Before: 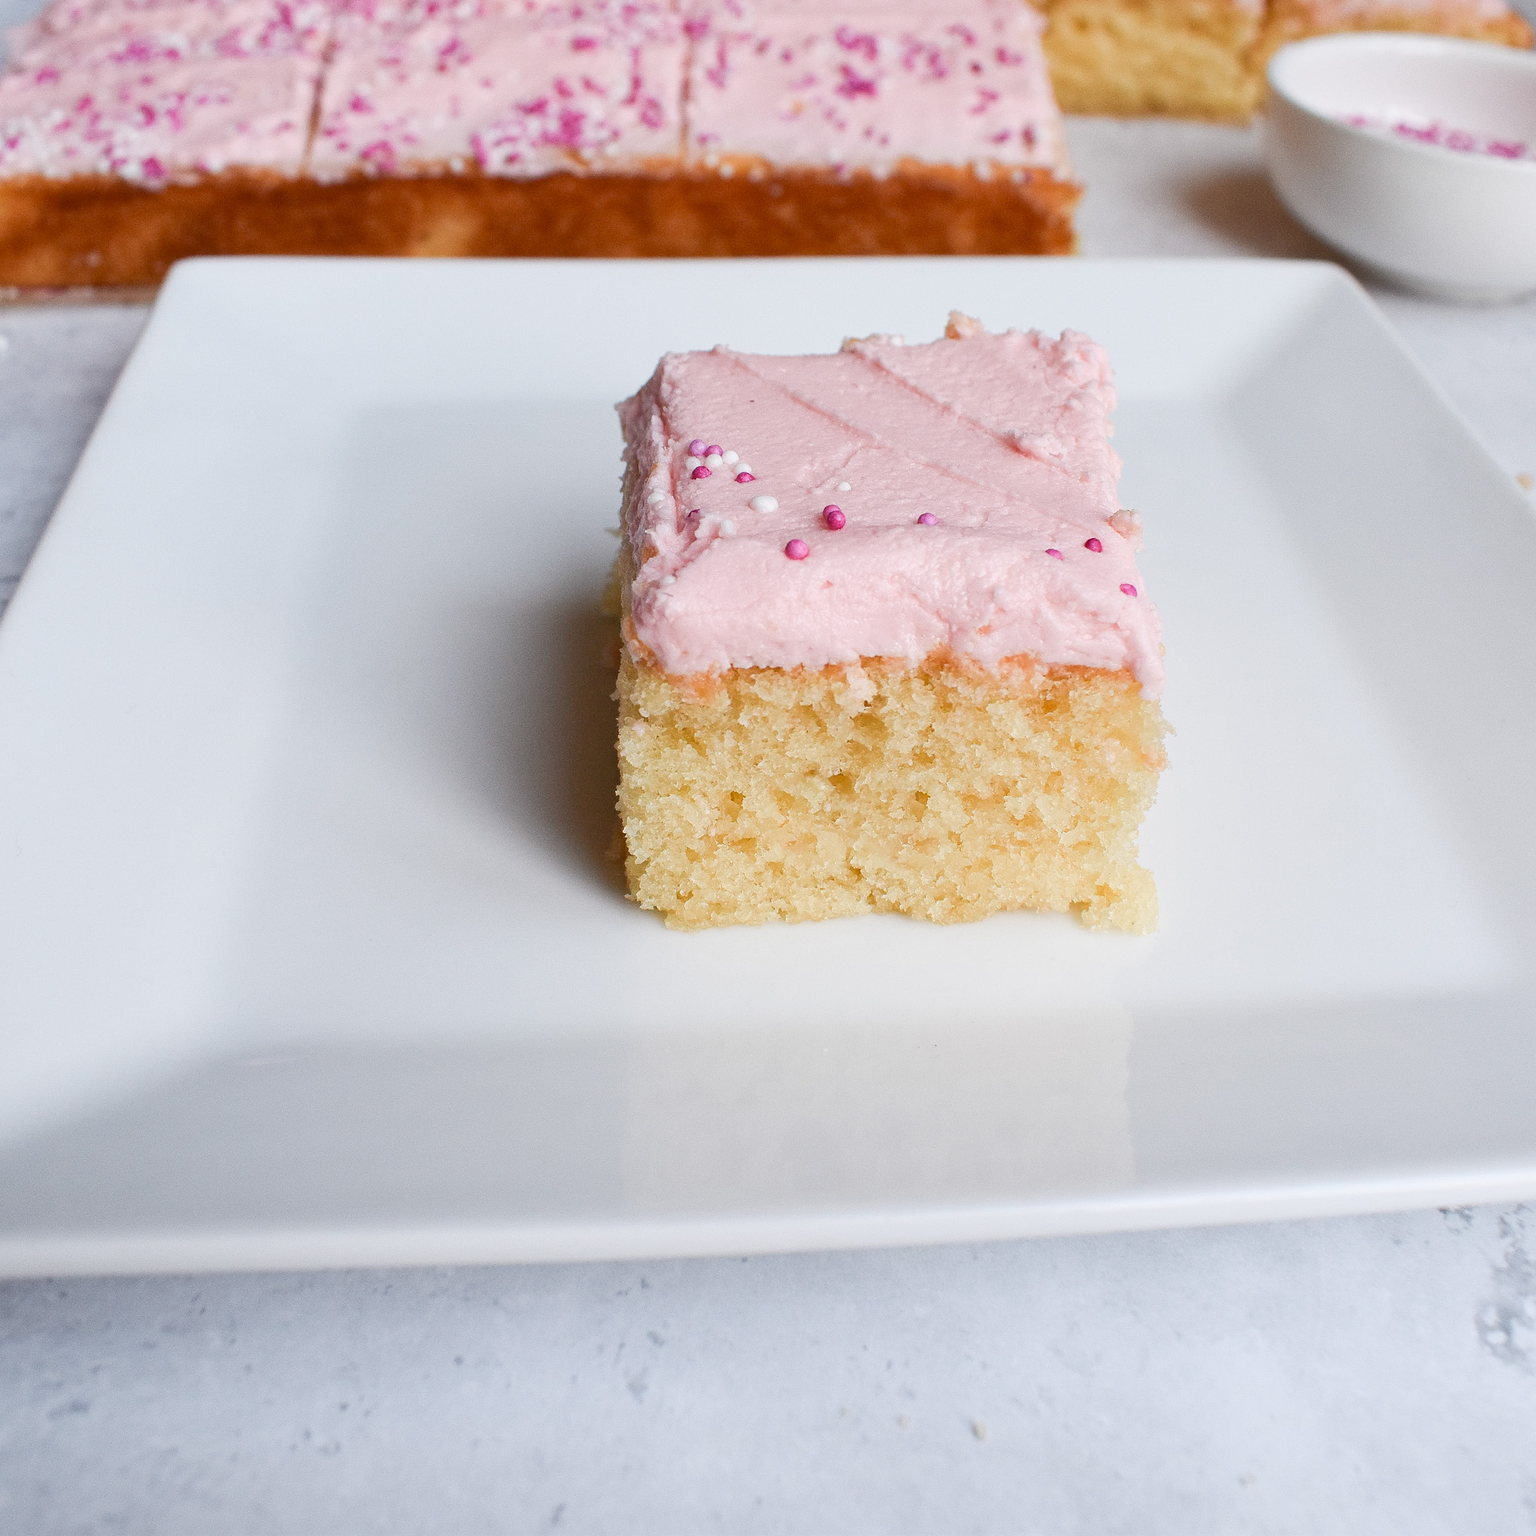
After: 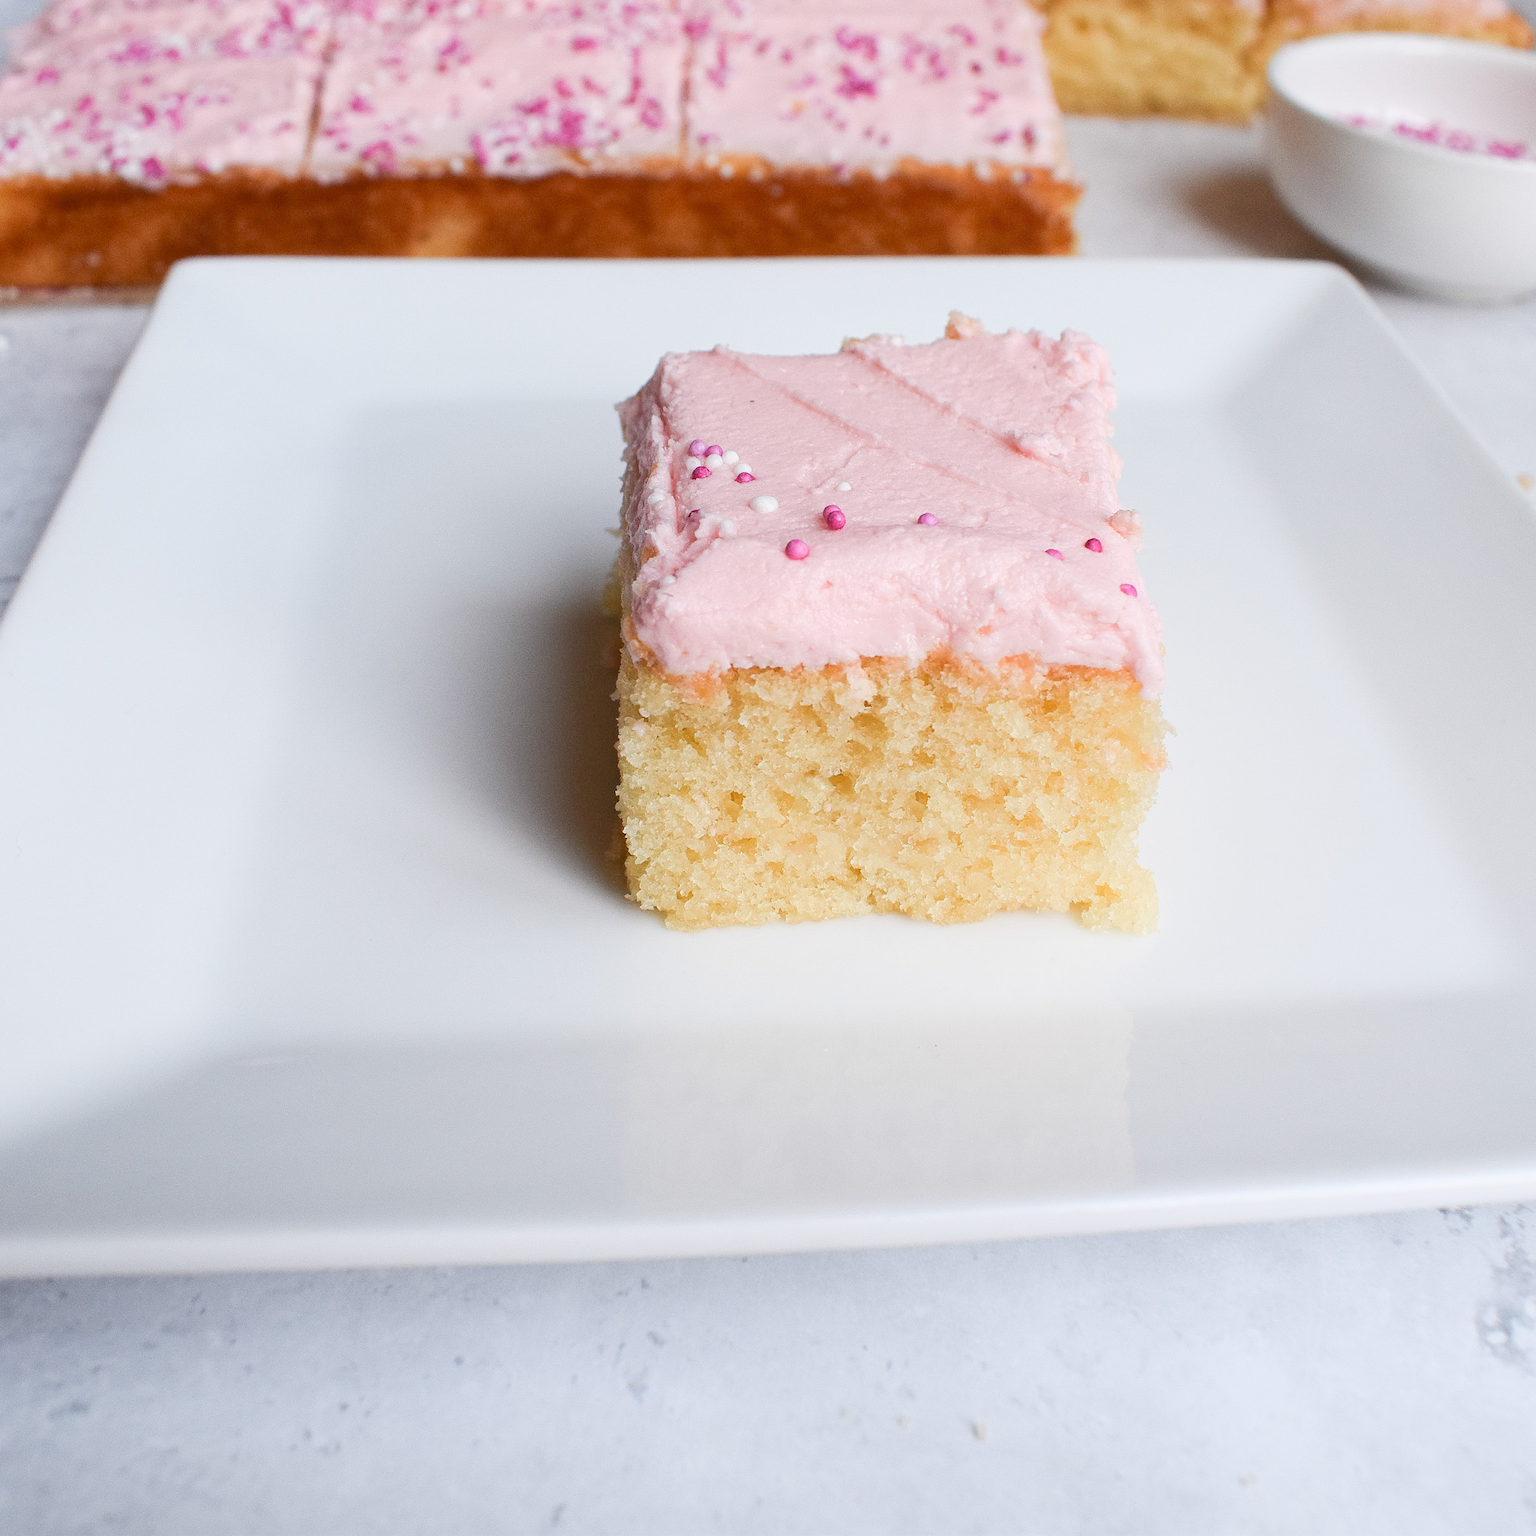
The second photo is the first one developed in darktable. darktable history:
shadows and highlights: radius 95.53, shadows -15.57, white point adjustment 0.263, highlights 30.94, compress 48.62%, soften with gaussian
